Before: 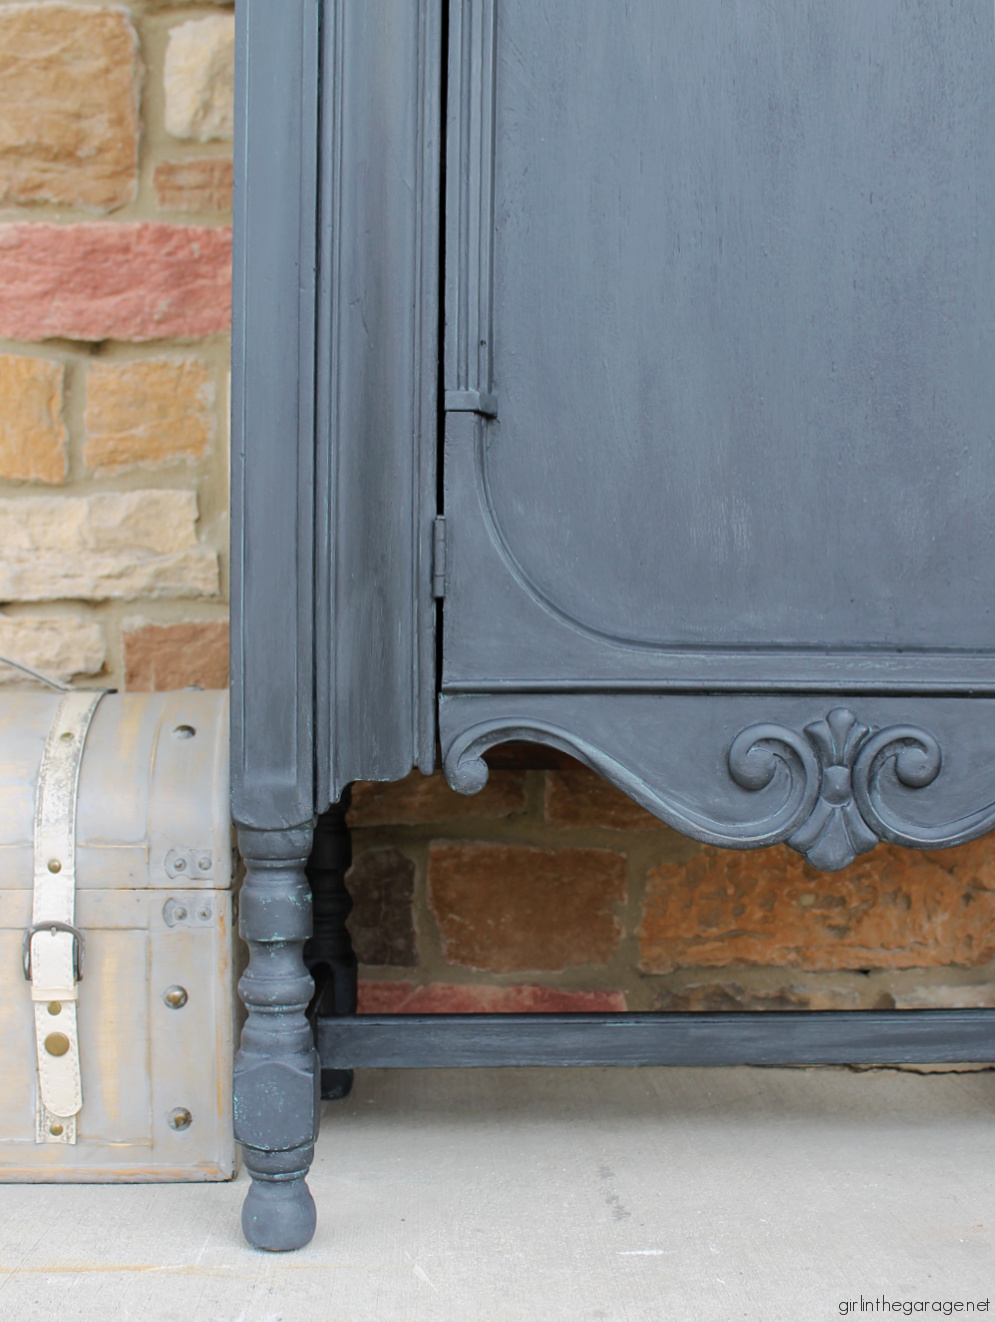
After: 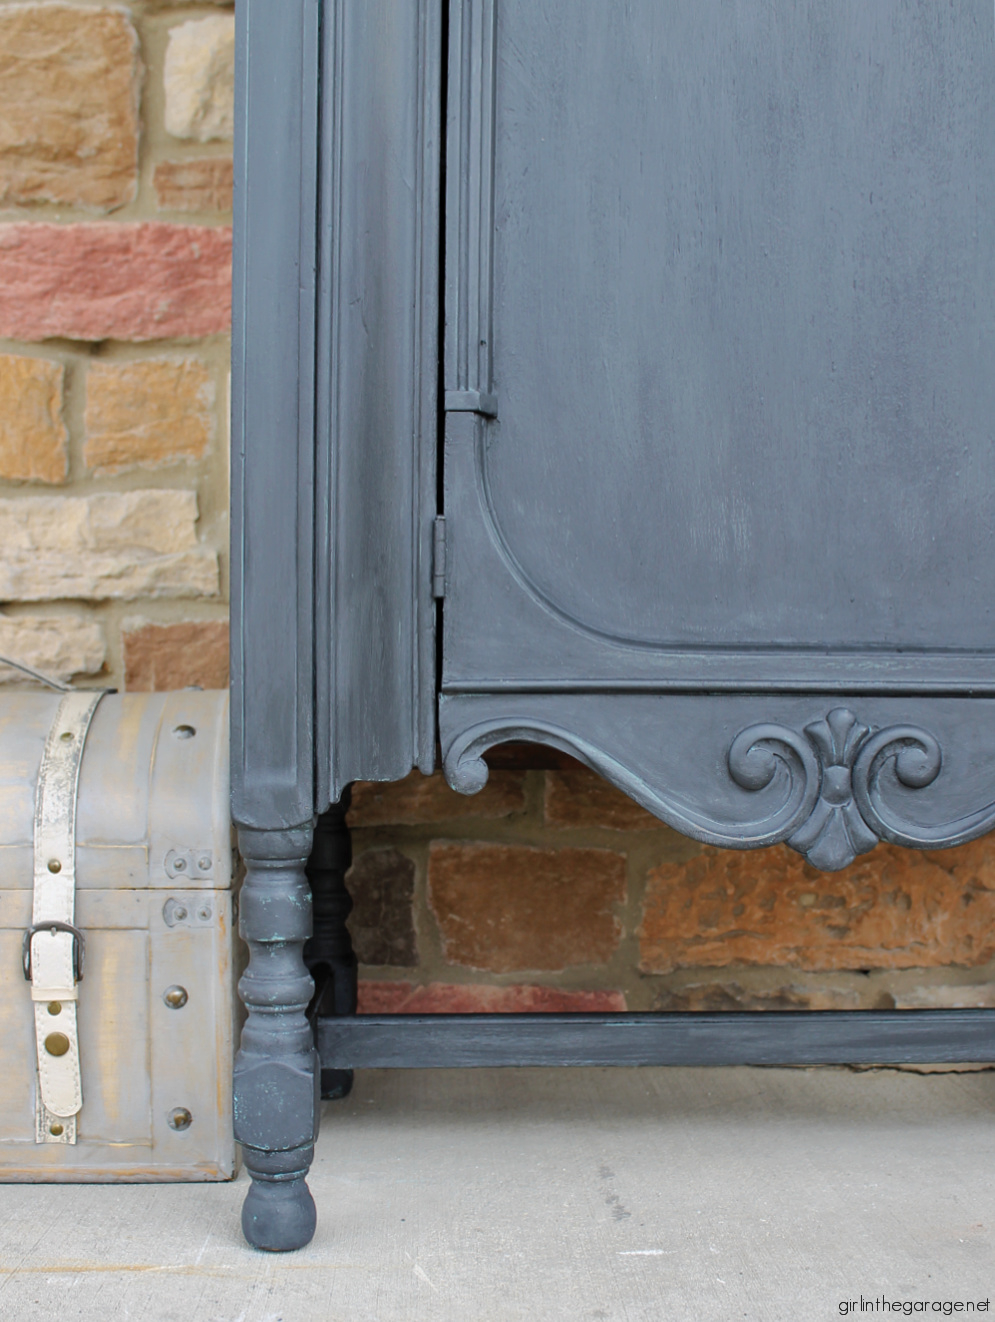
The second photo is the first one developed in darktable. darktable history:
local contrast: mode bilateral grid, contrast 15, coarseness 36, detail 105%, midtone range 0.2
shadows and highlights: soften with gaussian
